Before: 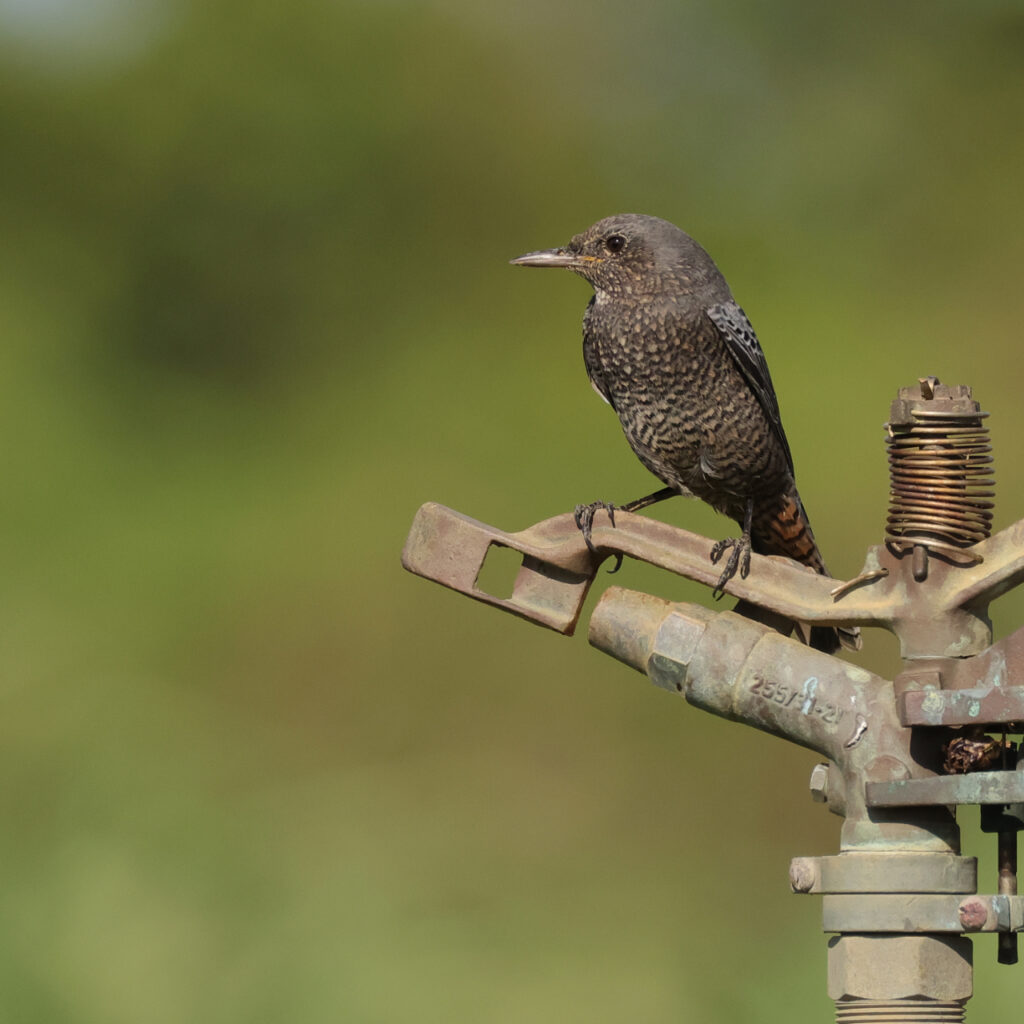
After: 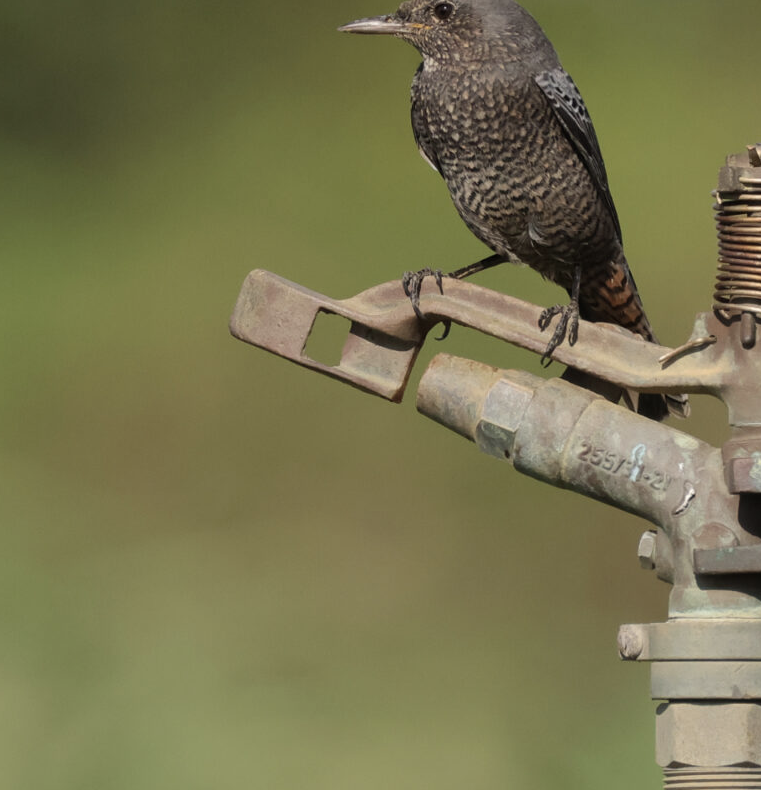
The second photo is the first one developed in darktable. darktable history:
color correction: highlights b* -0.033, saturation 0.803
crop: left 16.866%, top 22.778%, right 8.798%
